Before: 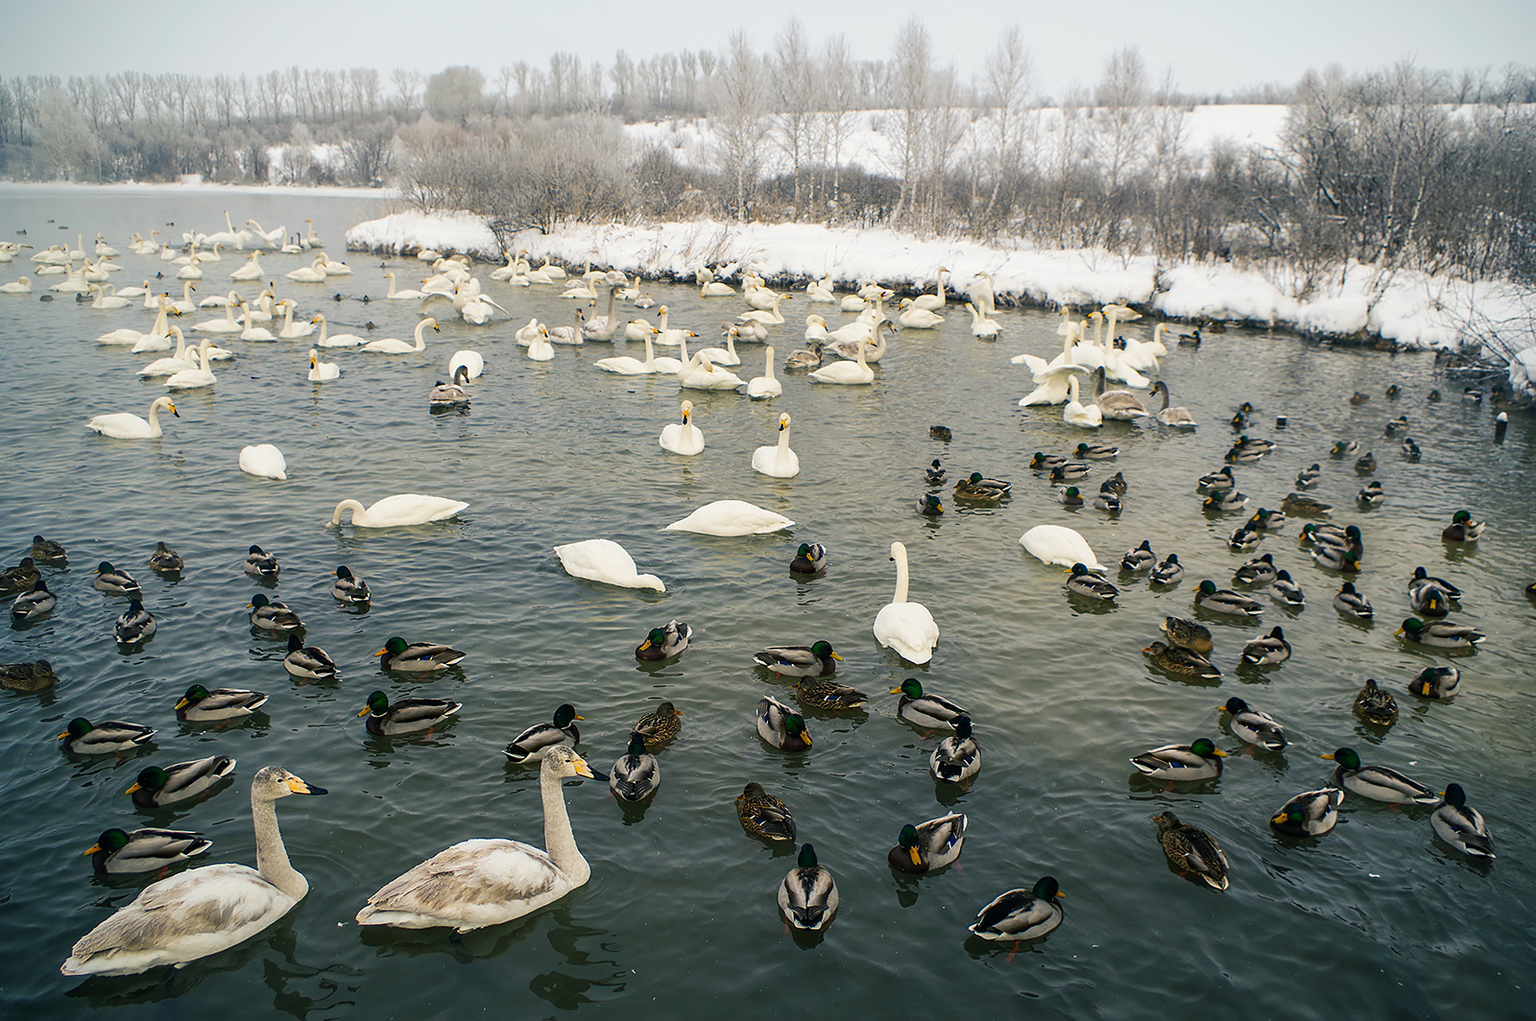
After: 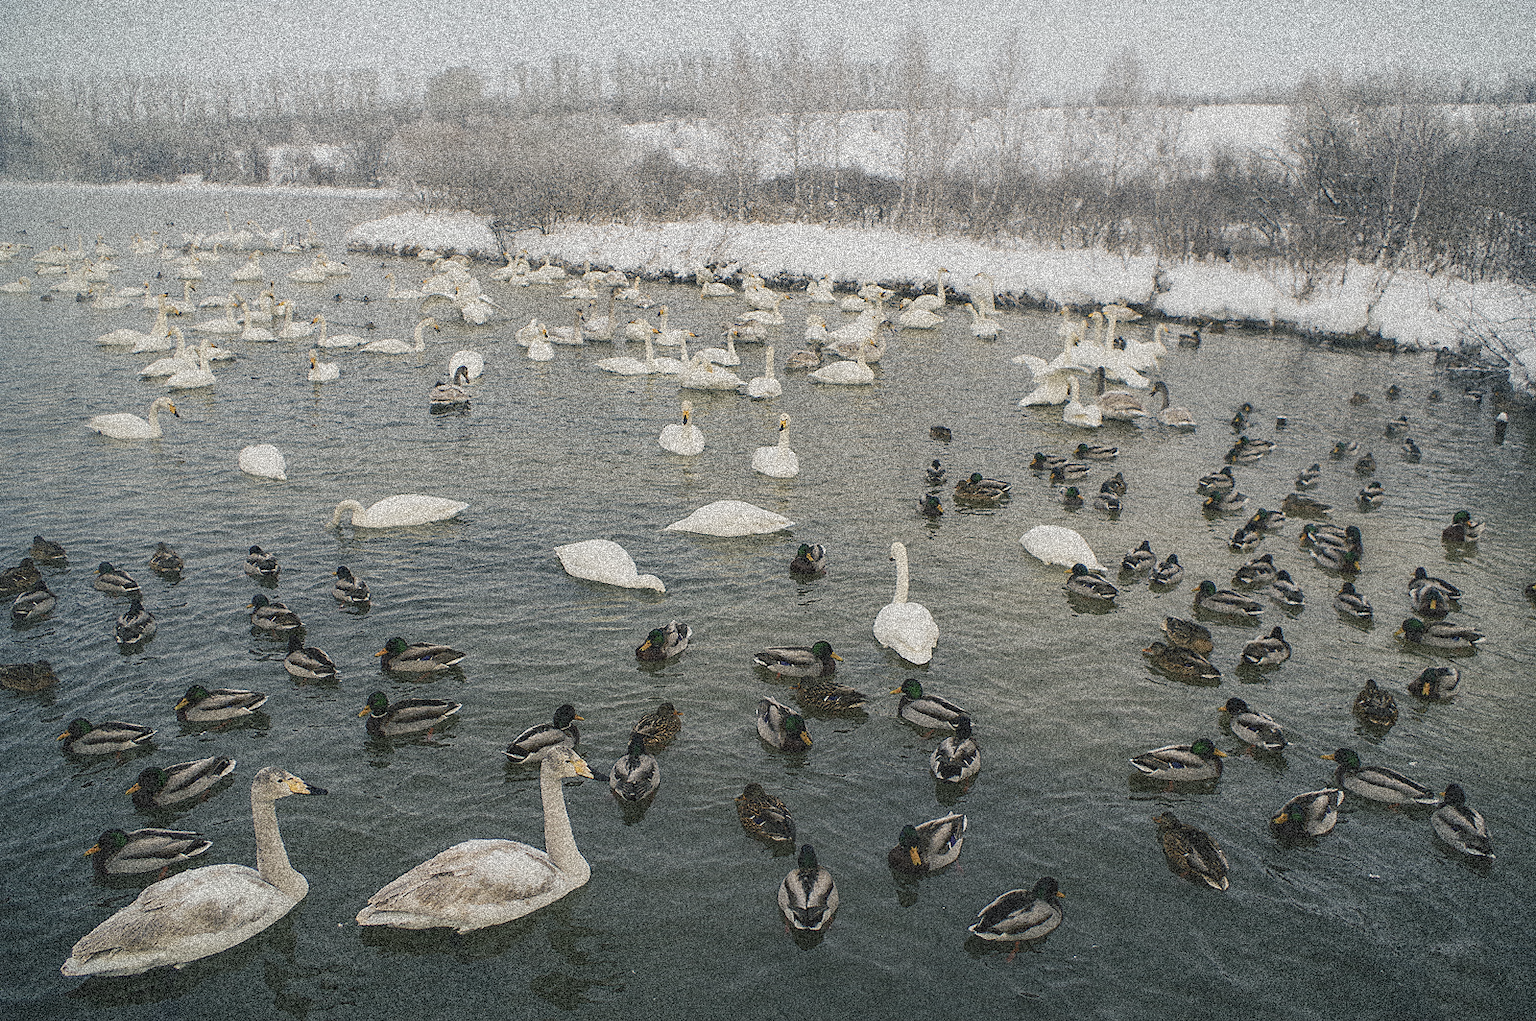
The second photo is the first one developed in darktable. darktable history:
grain: coarseness 3.75 ISO, strength 100%, mid-tones bias 0%
contrast brightness saturation: contrast -0.26, saturation -0.43
